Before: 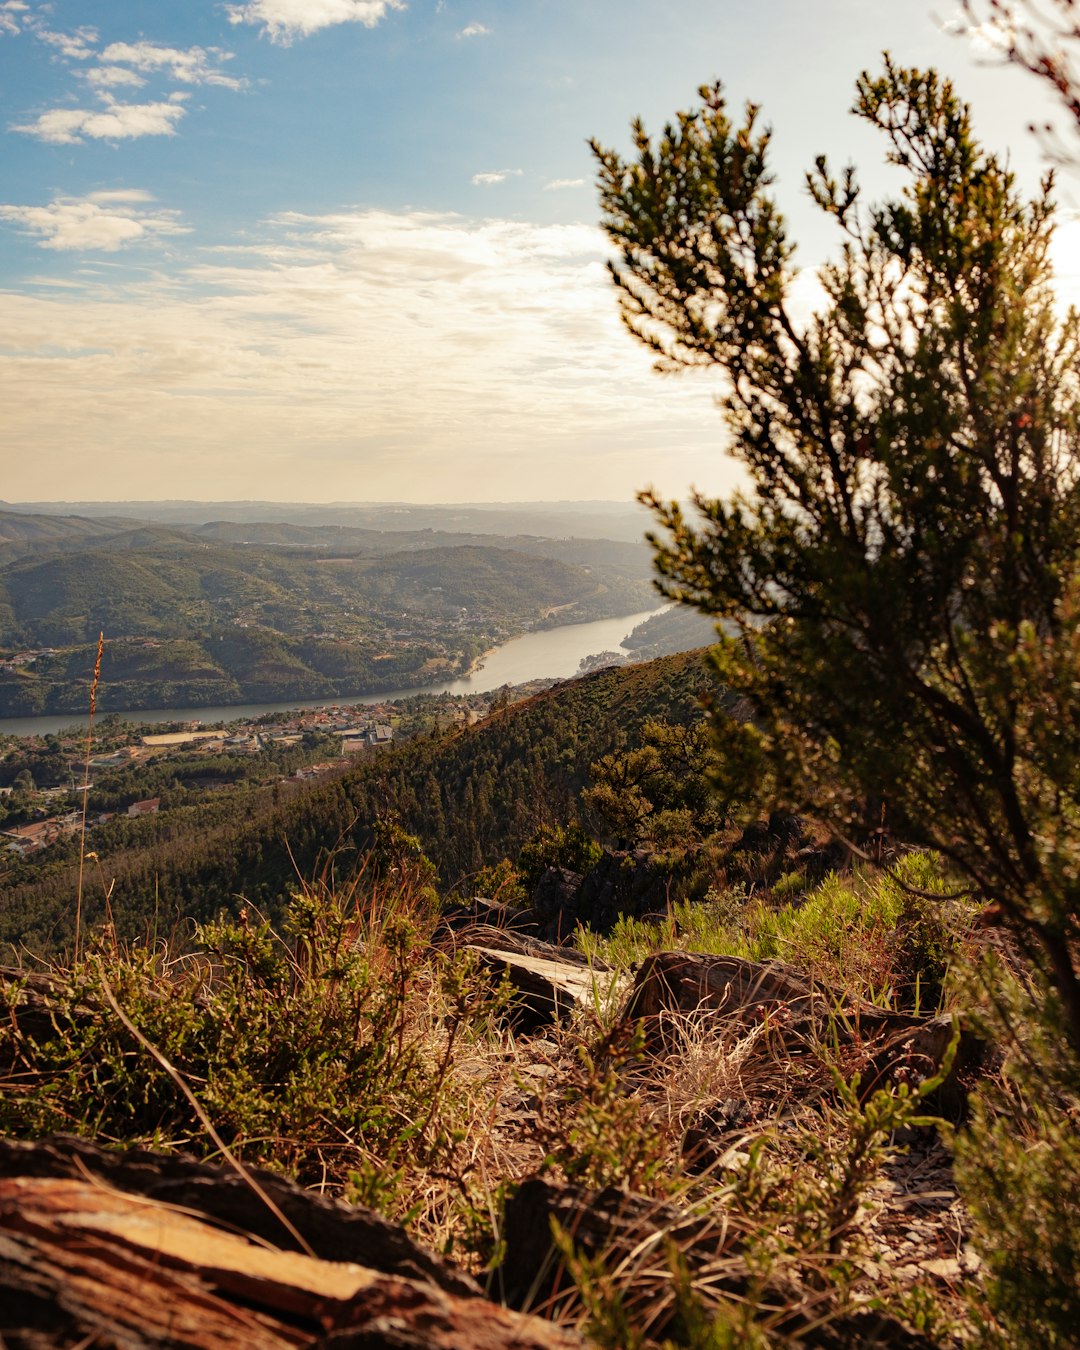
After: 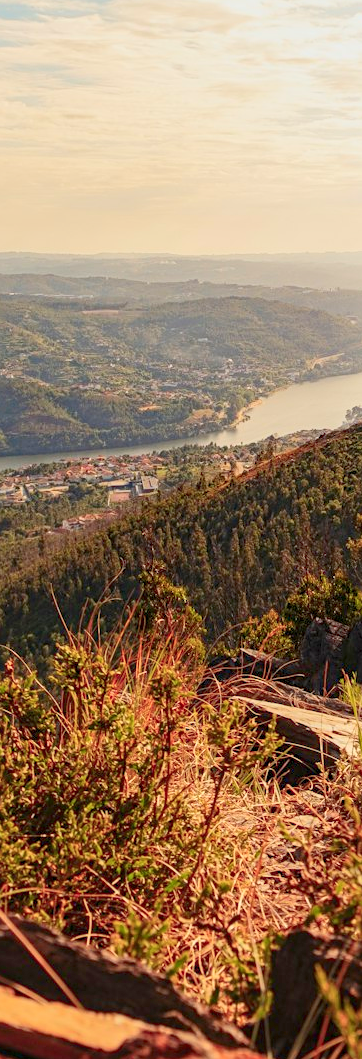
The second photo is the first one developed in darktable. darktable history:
sharpen: amount 0.2
crop and rotate: left 21.77%, top 18.528%, right 44.676%, bottom 2.997%
color balance rgb: perceptual saturation grading › global saturation -27.94%, hue shift -2.27°, contrast -21.26%
contrast brightness saturation: contrast 0.2, brightness 0.2, saturation 0.8
local contrast: on, module defaults
